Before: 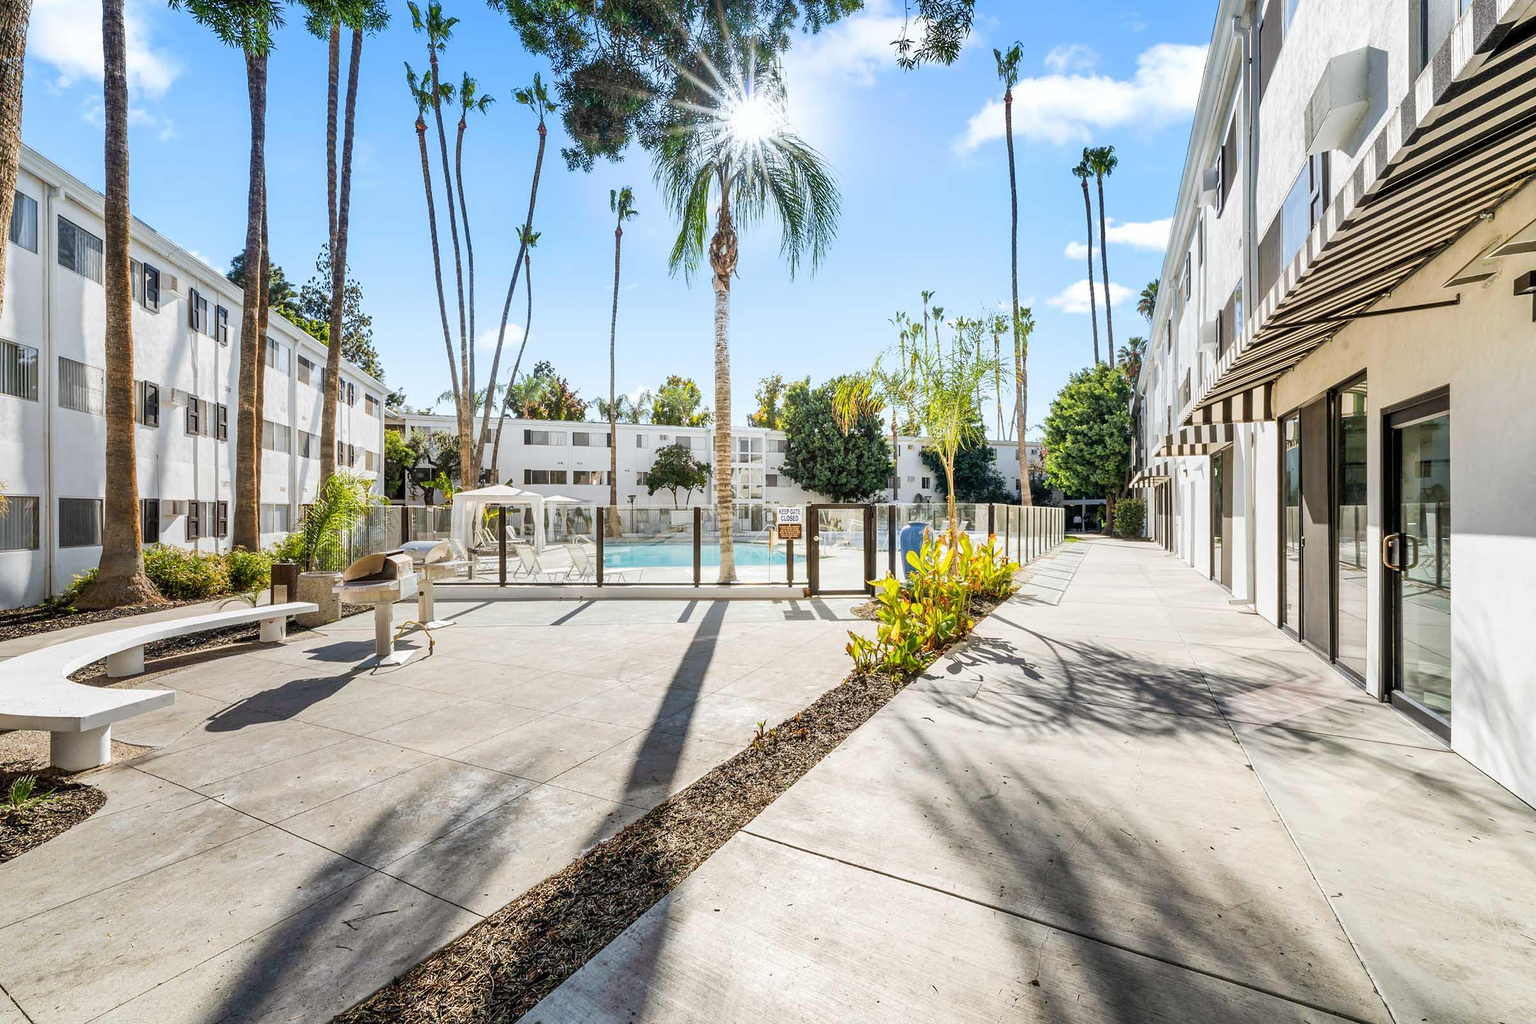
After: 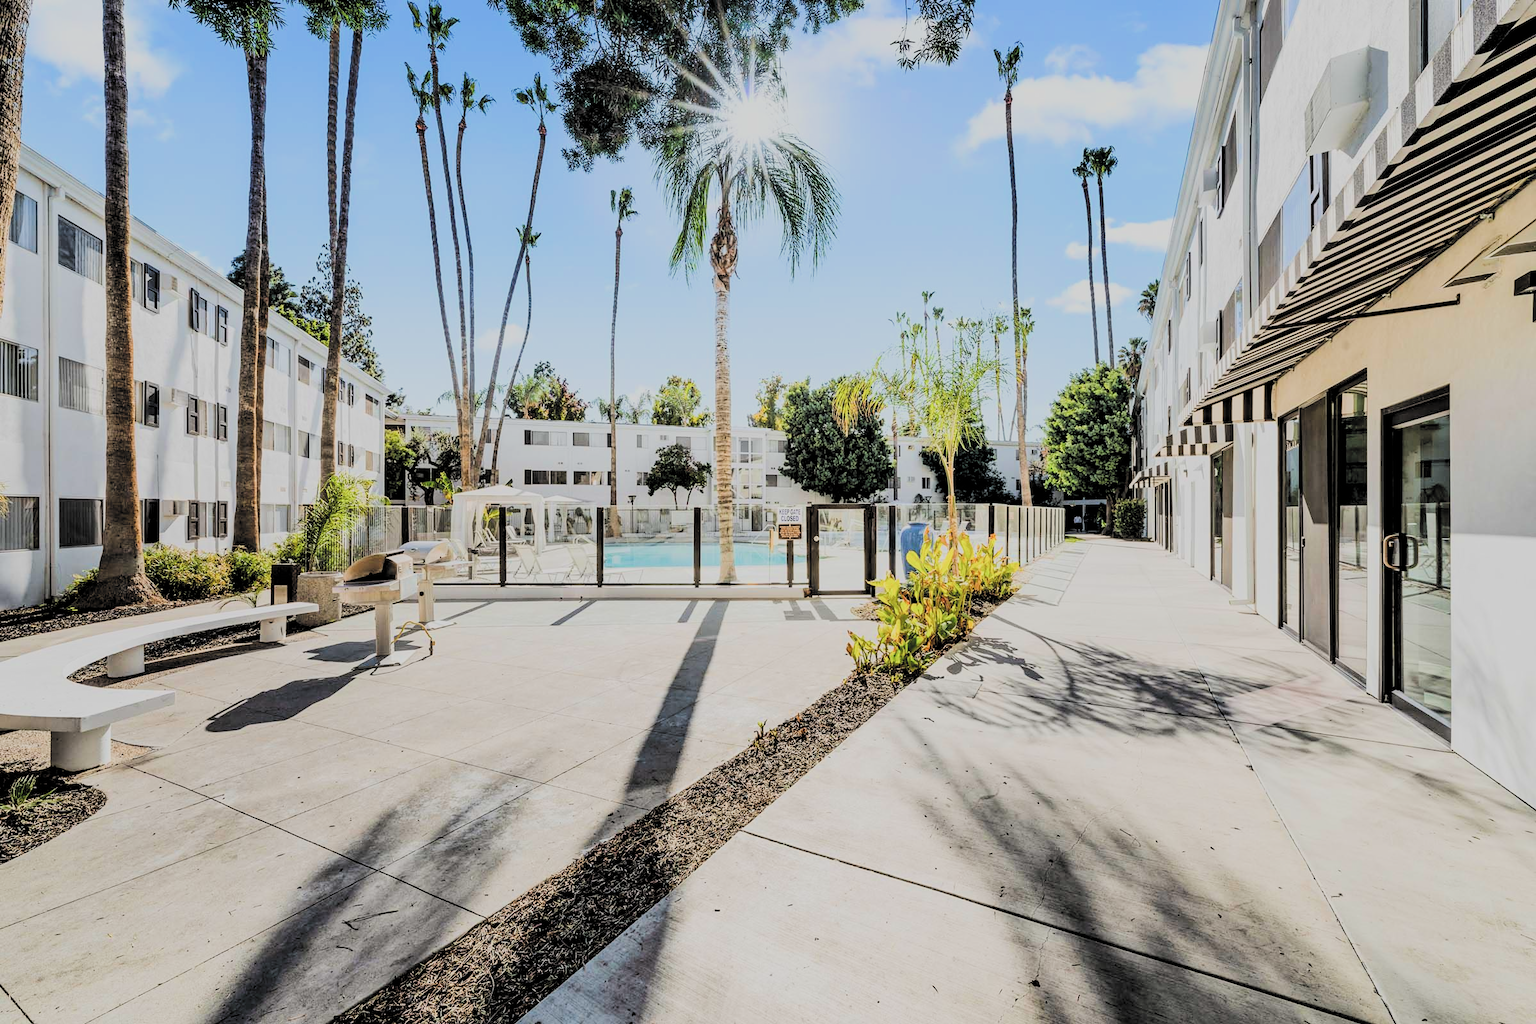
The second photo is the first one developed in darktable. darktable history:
filmic rgb: black relative exposure -3.17 EV, white relative exposure 7.03 EV, hardness 1.48, contrast 1.349, preserve chrominance RGB euclidean norm, color science v5 (2021), contrast in shadows safe, contrast in highlights safe
contrast brightness saturation: saturation -0.056
exposure: exposure 0.214 EV, compensate highlight preservation false
